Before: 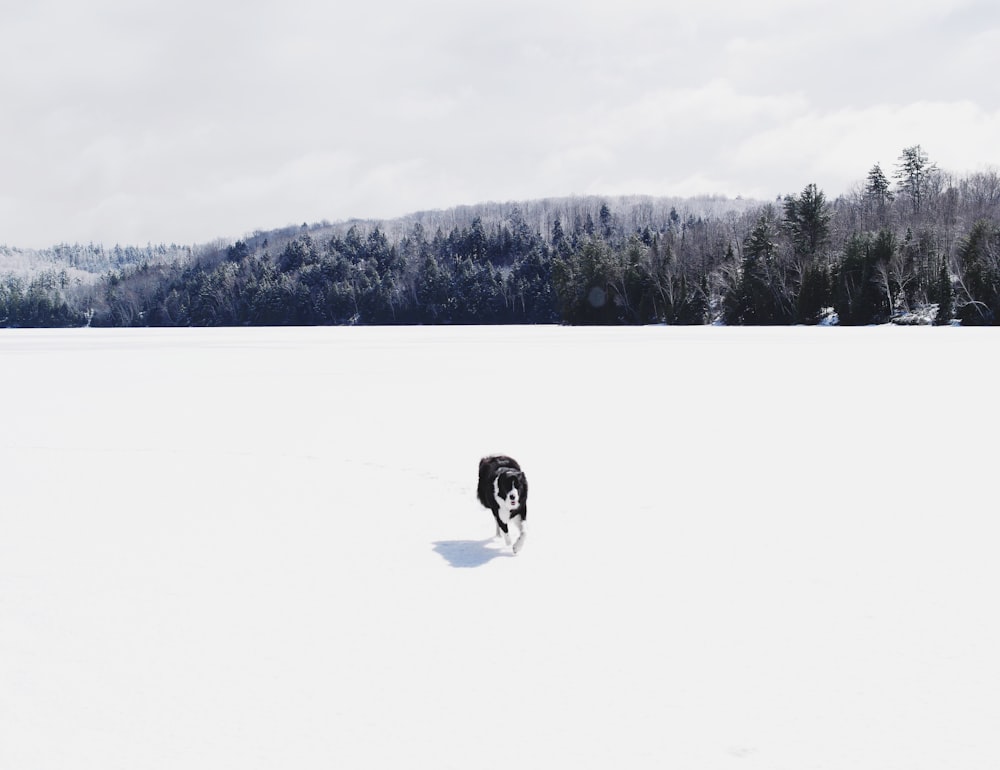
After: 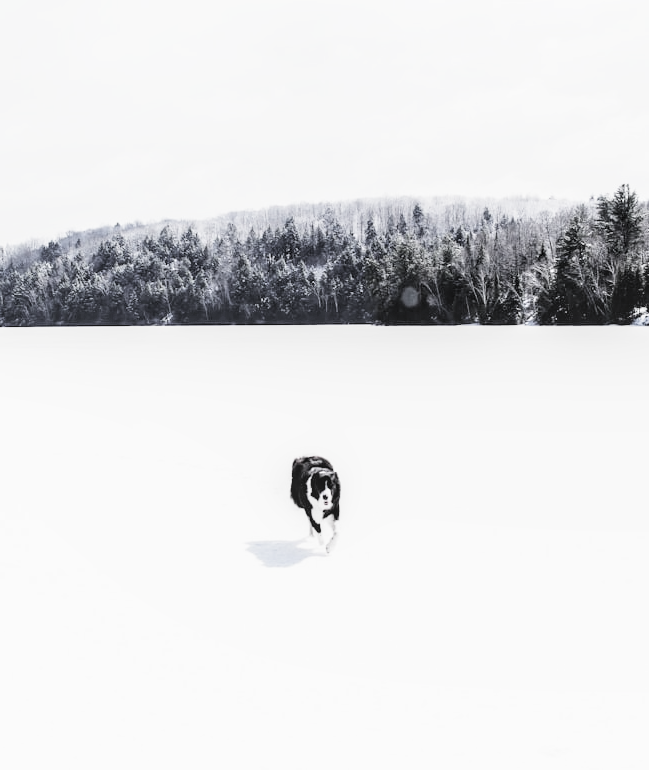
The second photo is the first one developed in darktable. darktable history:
crop and rotate: left 18.753%, right 16.332%
local contrast: on, module defaults
exposure: black level correction 0, exposure 1.098 EV, compensate exposure bias true, compensate highlight preservation false
tone equalizer: edges refinement/feathering 500, mask exposure compensation -1.57 EV, preserve details guided filter
filmic rgb: black relative exposure -5.02 EV, white relative exposure 3.95 EV, hardness 2.89, contrast 1.387, highlights saturation mix -30.62%, color science v4 (2020), iterations of high-quality reconstruction 0
